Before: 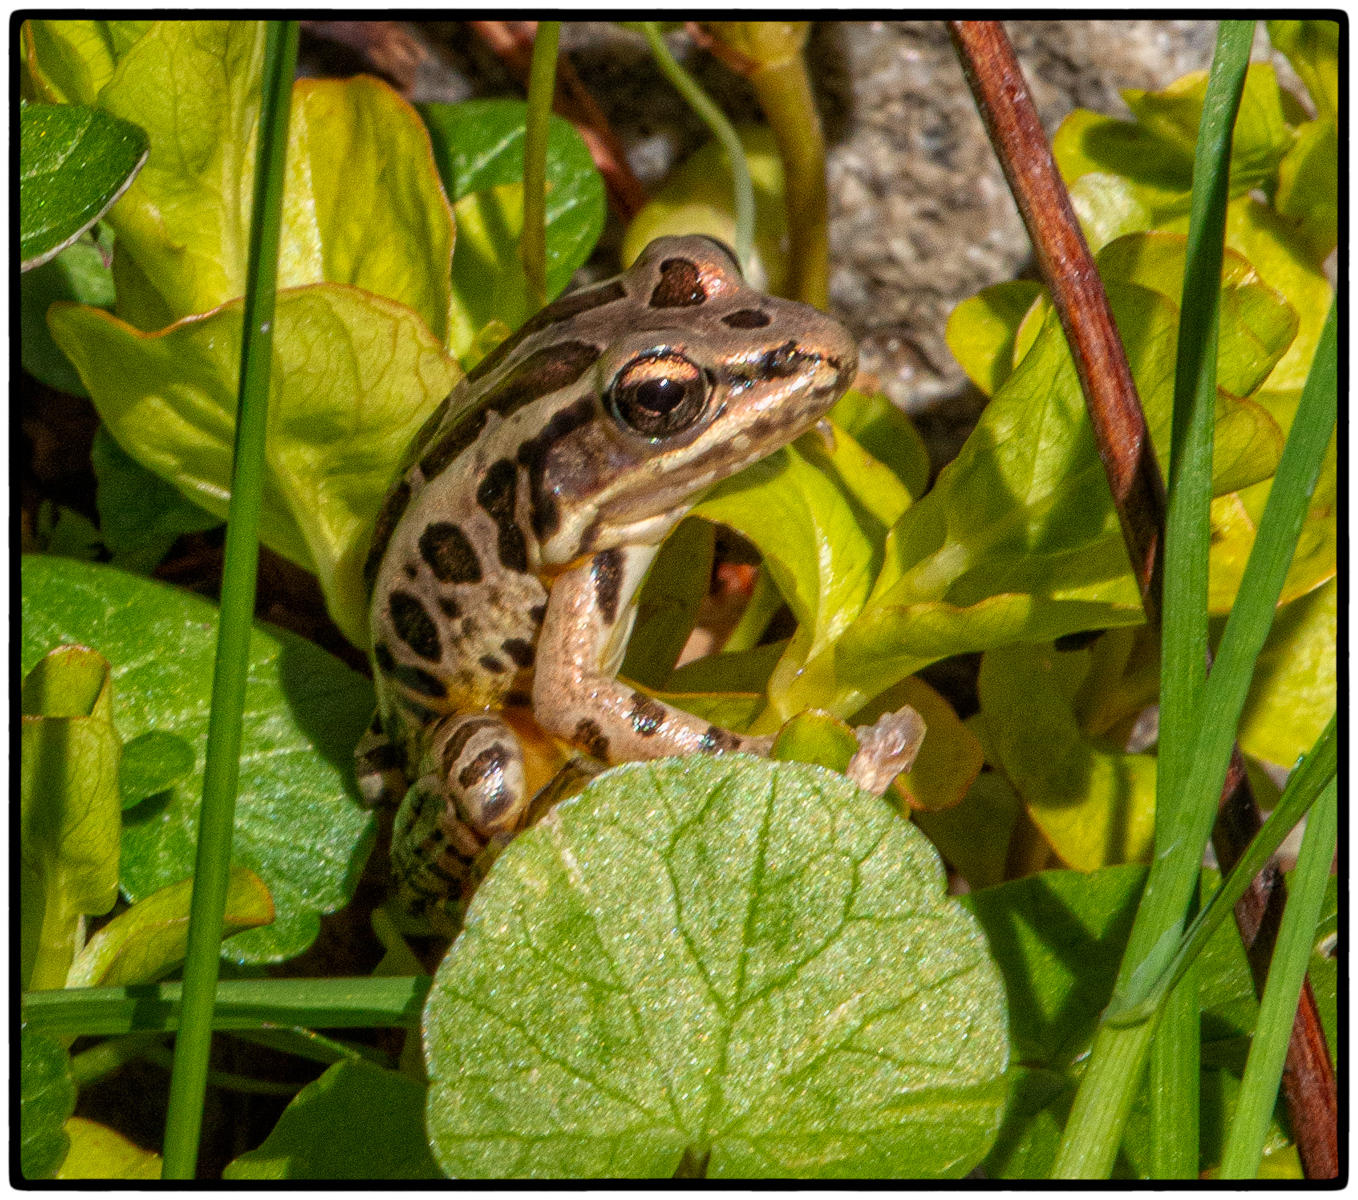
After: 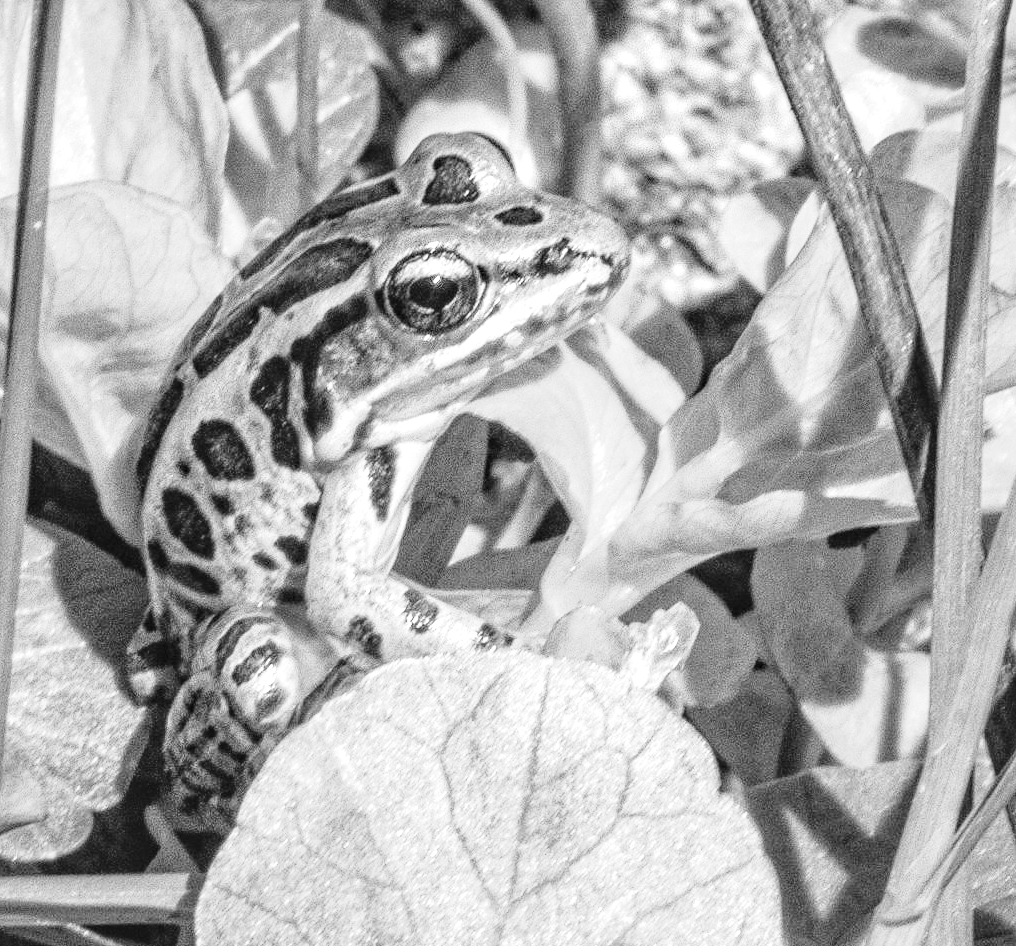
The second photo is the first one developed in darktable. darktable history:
white balance: red 1.138, green 0.996, blue 0.812
haze removal: compatibility mode true, adaptive false
exposure: black level correction -0.005, exposure 1.002 EV, compensate highlight preservation false
local contrast: detail 130%
crop: left 16.768%, top 8.653%, right 8.362%, bottom 12.485%
base curve: curves: ch0 [(0, 0) (0.028, 0.03) (0.121, 0.232) (0.46, 0.748) (0.859, 0.968) (1, 1)], preserve colors none
monochrome: a 1.94, b -0.638
color balance rgb: perceptual saturation grading › global saturation 30%, global vibrance 10%
